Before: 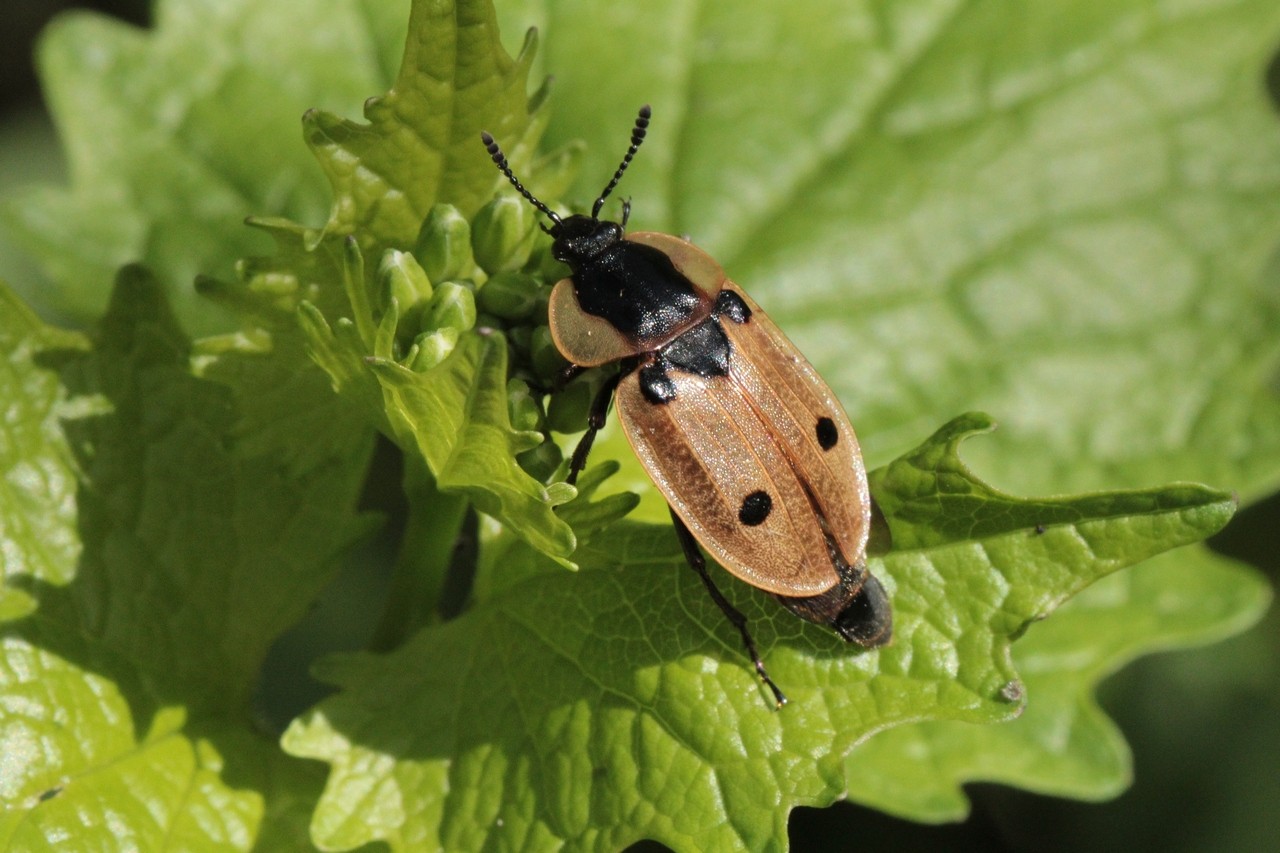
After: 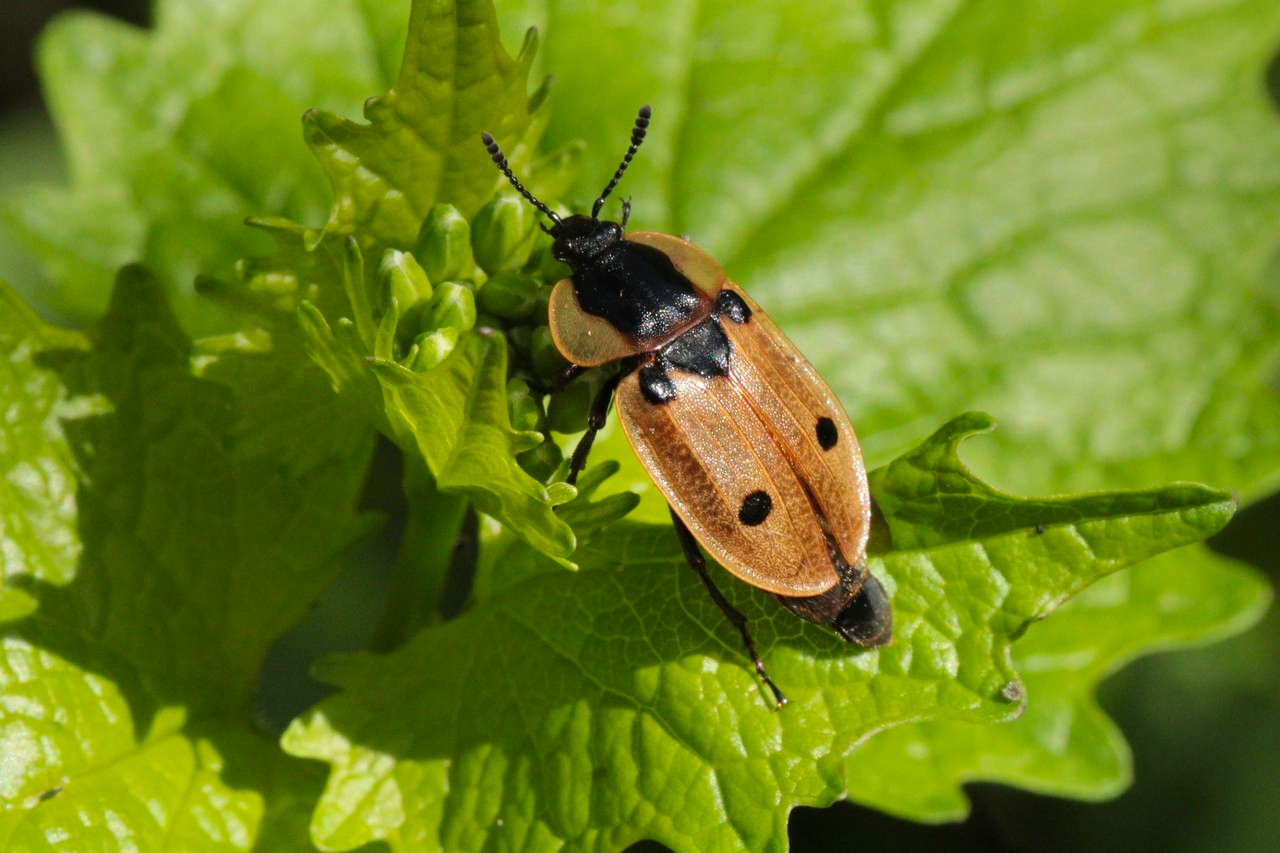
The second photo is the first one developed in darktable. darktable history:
color balance rgb: perceptual saturation grading › global saturation 10%
color zones: curves: ch0 [(0, 0.613) (0.01, 0.613) (0.245, 0.448) (0.498, 0.529) (0.642, 0.665) (0.879, 0.777) (0.99, 0.613)]; ch1 [(0, 0) (0.143, 0) (0.286, 0) (0.429, 0) (0.571, 0) (0.714, 0) (0.857, 0)], mix -121.96%
